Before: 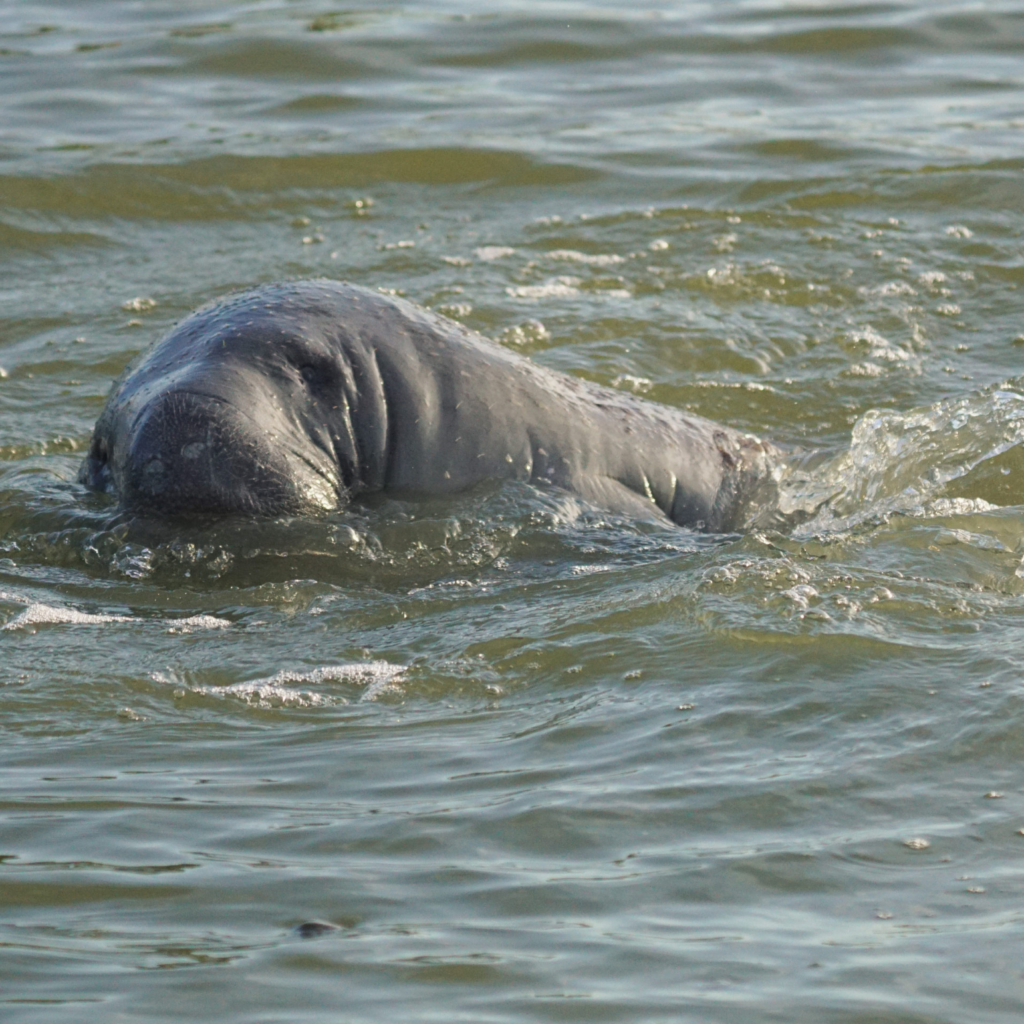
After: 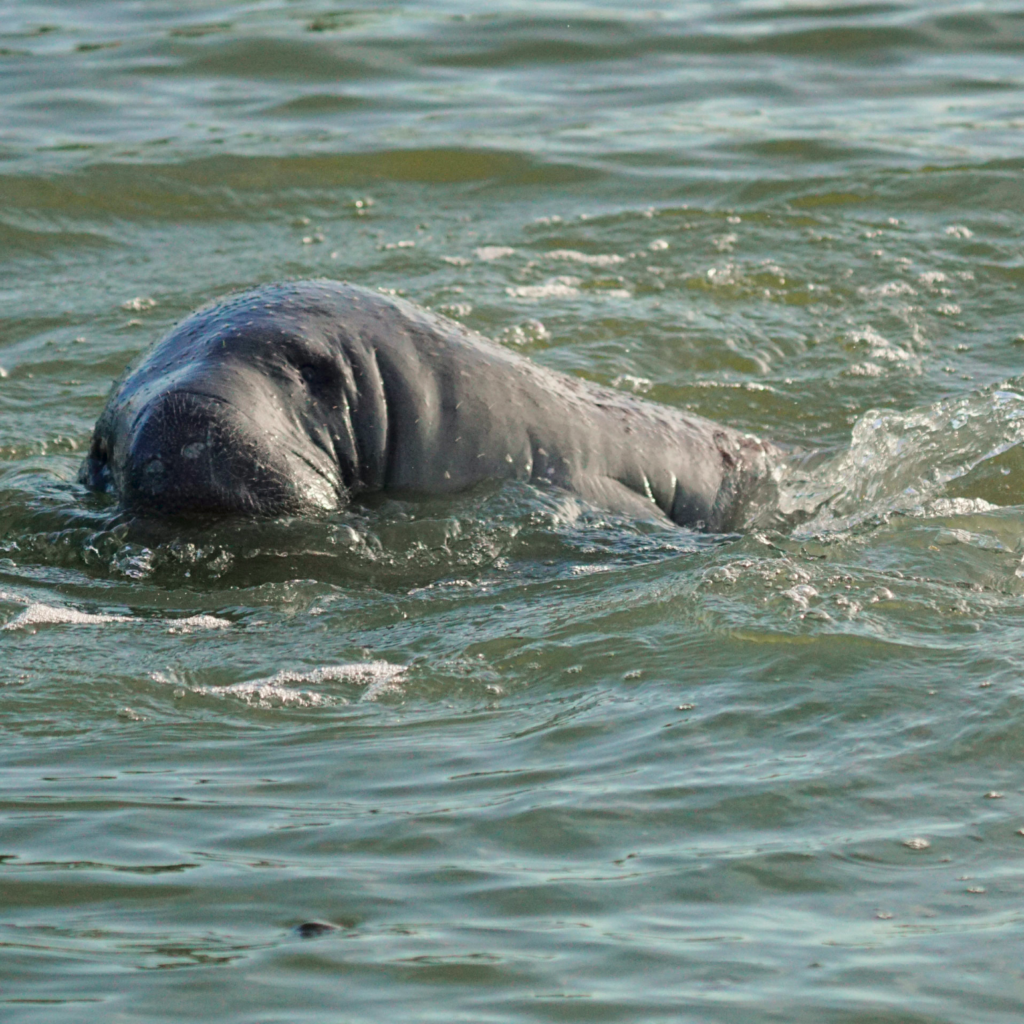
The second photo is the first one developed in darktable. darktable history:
shadows and highlights: highlights color adjustment 42.68%, soften with gaussian
exposure: exposure 0.124 EV, compensate highlight preservation false
tone curve: curves: ch0 [(0, 0) (0.068, 0.012) (0.183, 0.089) (0.341, 0.283) (0.547, 0.532) (0.828, 0.815) (1, 0.983)]; ch1 [(0, 0) (0.23, 0.166) (0.34, 0.308) (0.371, 0.337) (0.429, 0.411) (0.477, 0.462) (0.499, 0.498) (0.529, 0.537) (0.559, 0.582) (0.743, 0.798) (1, 1)]; ch2 [(0, 0) (0.431, 0.414) (0.498, 0.503) (0.524, 0.528) (0.568, 0.546) (0.6, 0.597) (0.634, 0.645) (0.728, 0.742) (1, 1)], color space Lab, independent channels, preserve colors none
